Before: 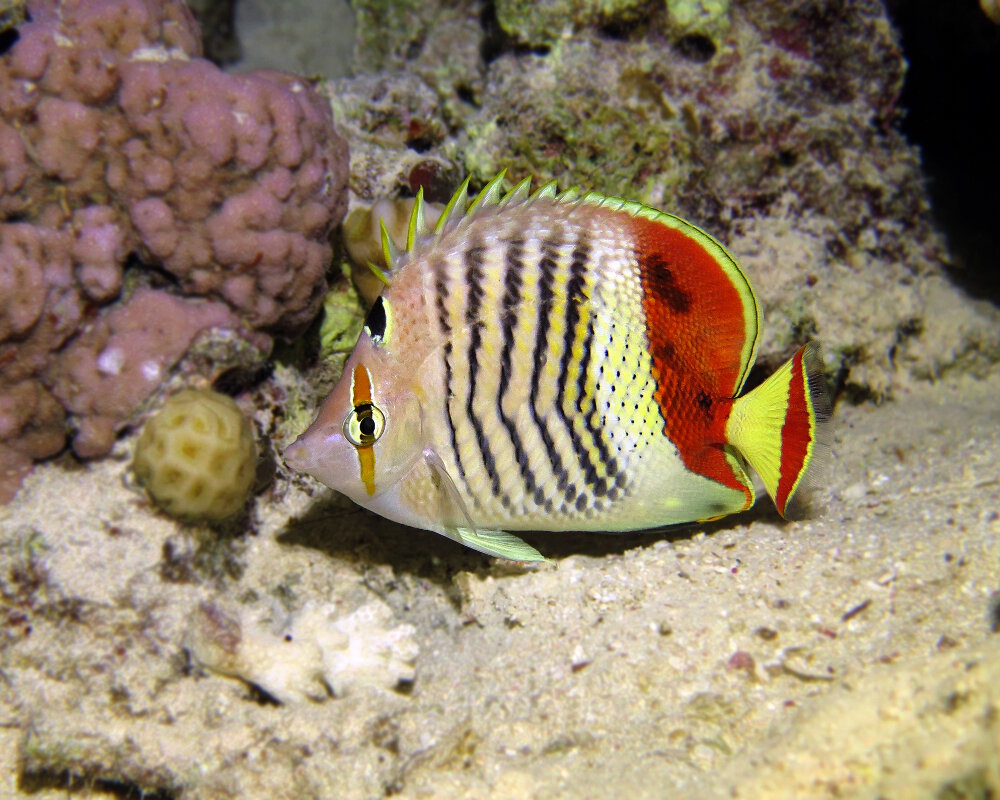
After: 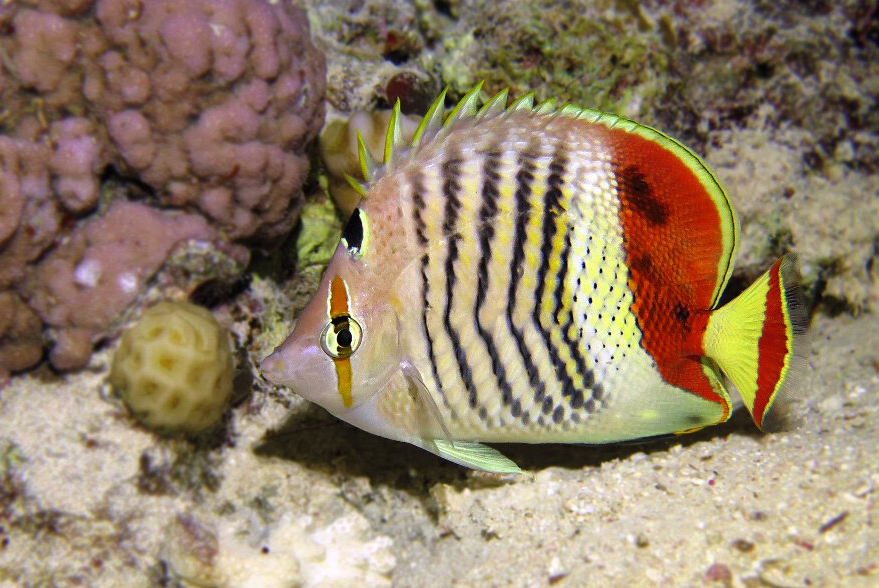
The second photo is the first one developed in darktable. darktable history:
crop and rotate: left 2.392%, top 11.112%, right 9.653%, bottom 15.314%
